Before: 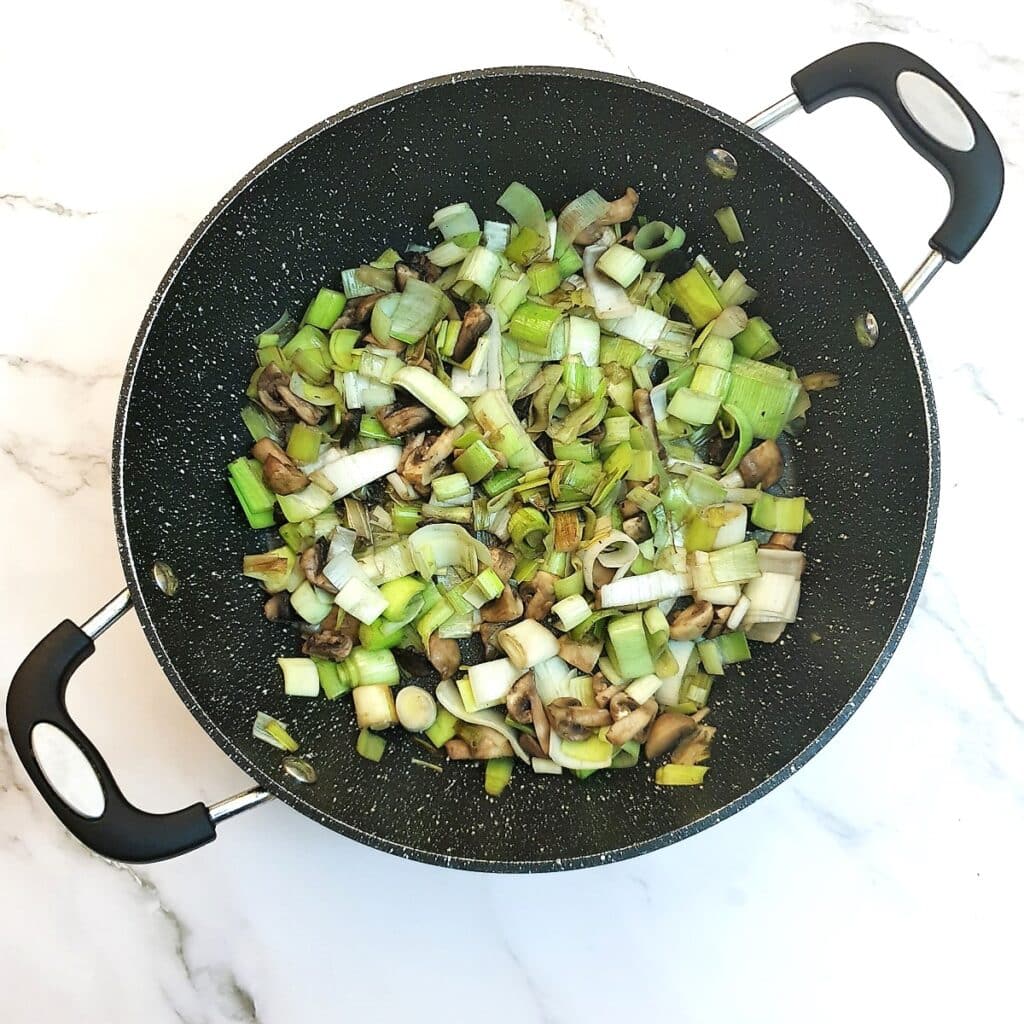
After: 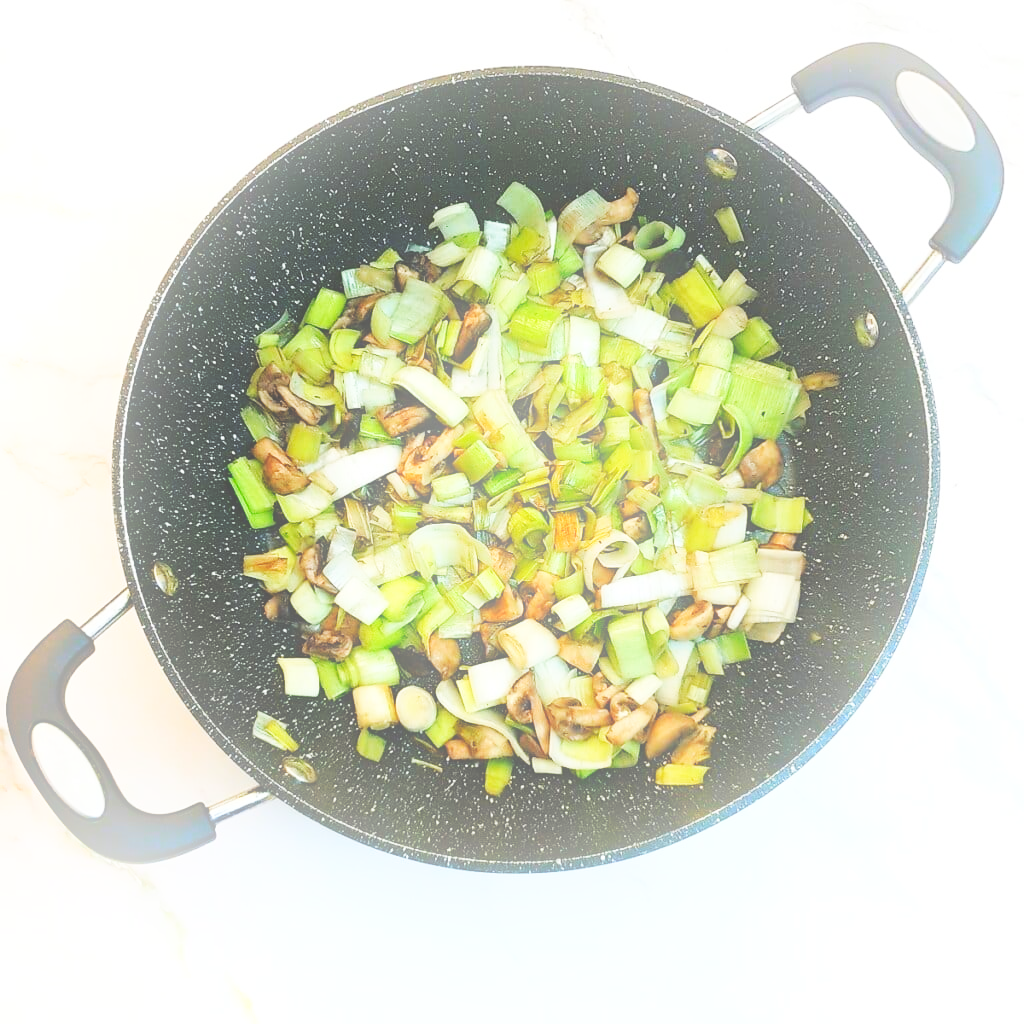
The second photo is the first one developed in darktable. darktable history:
base curve: curves: ch0 [(0, 0) (0.032, 0.025) (0.121, 0.166) (0.206, 0.329) (0.605, 0.79) (1, 1)], preserve colors none
bloom: threshold 82.5%, strength 16.25%
